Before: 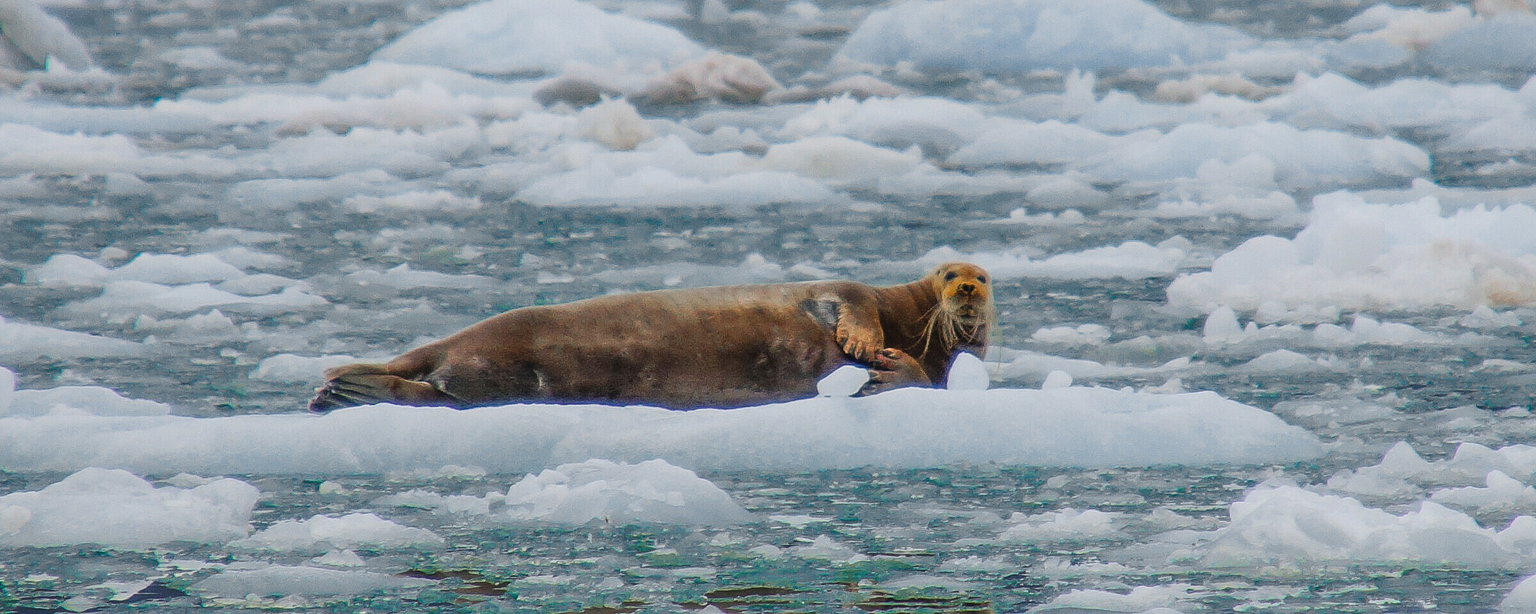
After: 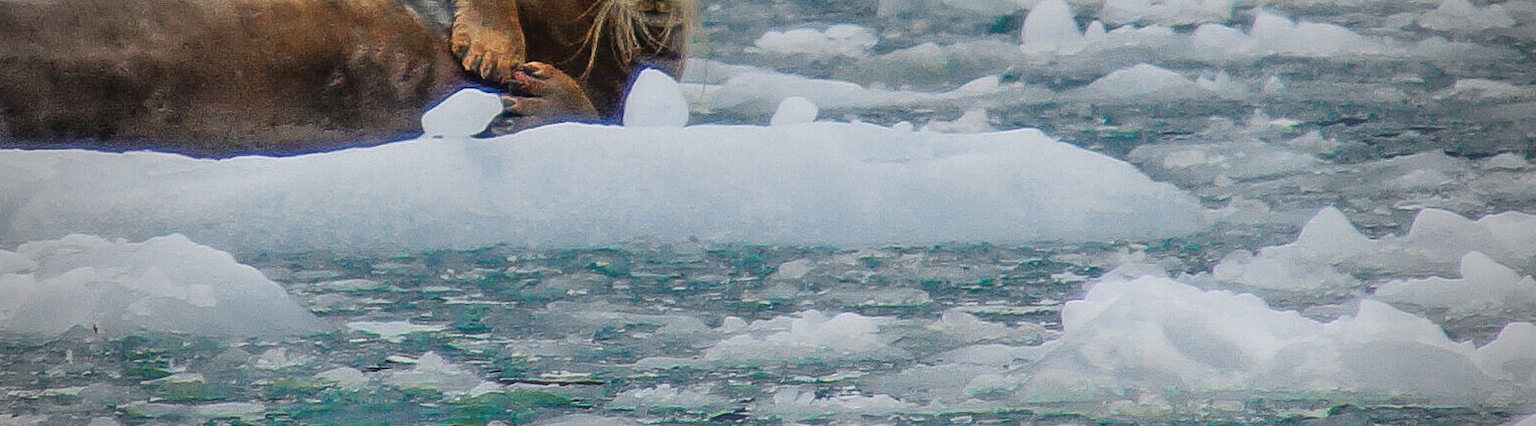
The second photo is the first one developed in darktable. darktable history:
vignetting: fall-off start 67.15%, brightness -0.442, saturation -0.691, width/height ratio 1.011, unbound false
crop and rotate: left 35.509%, top 50.238%, bottom 4.934%
tone equalizer: on, module defaults
